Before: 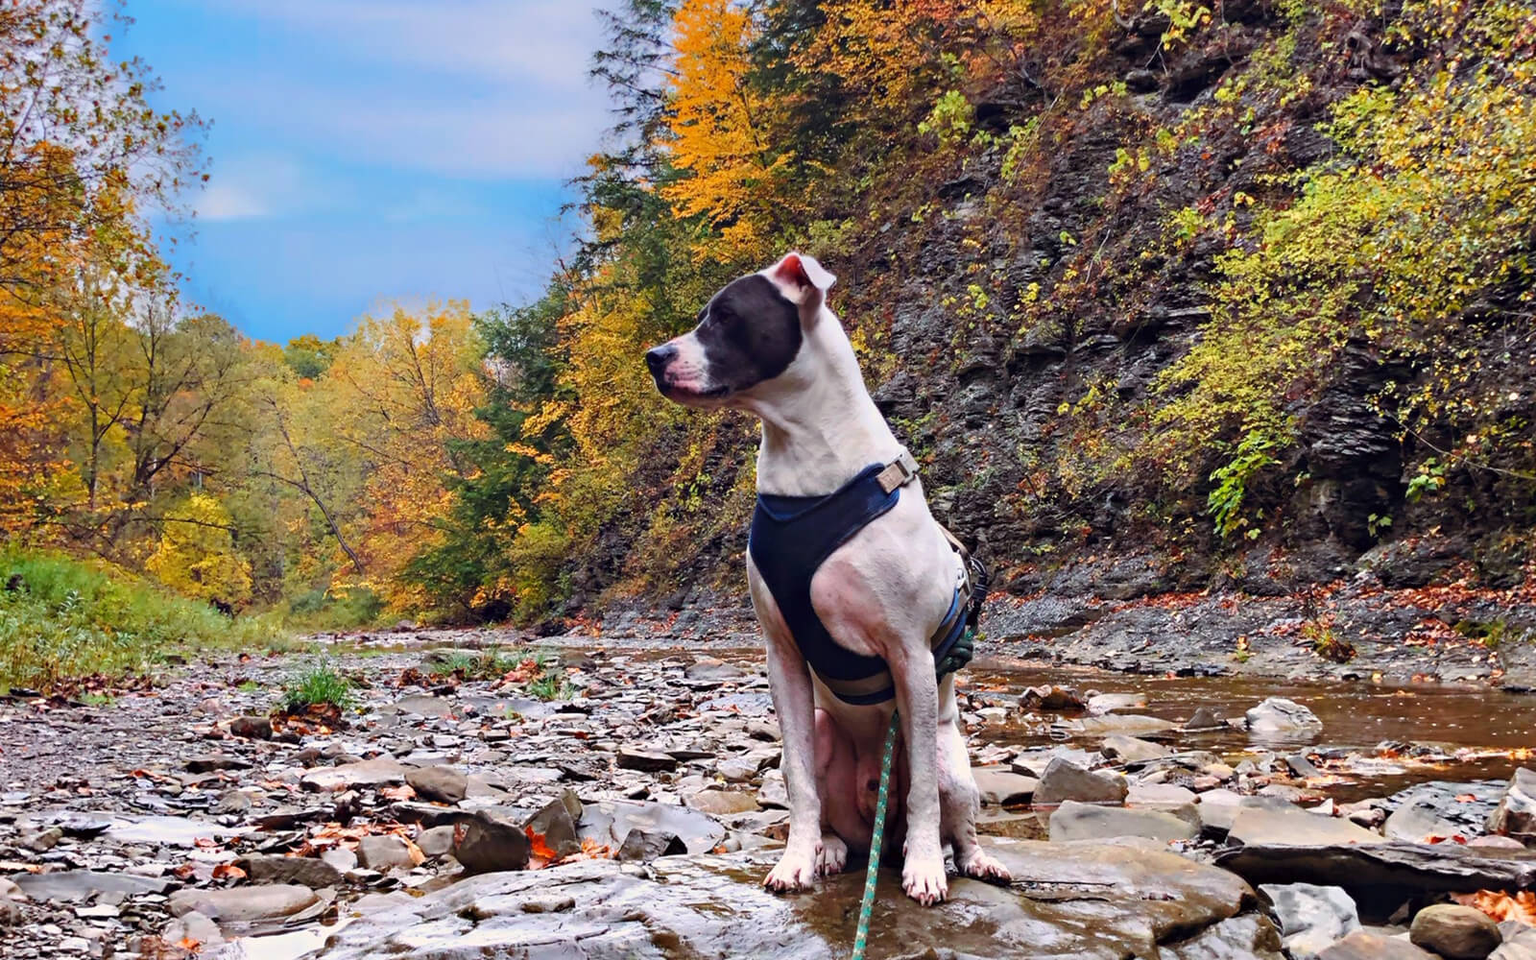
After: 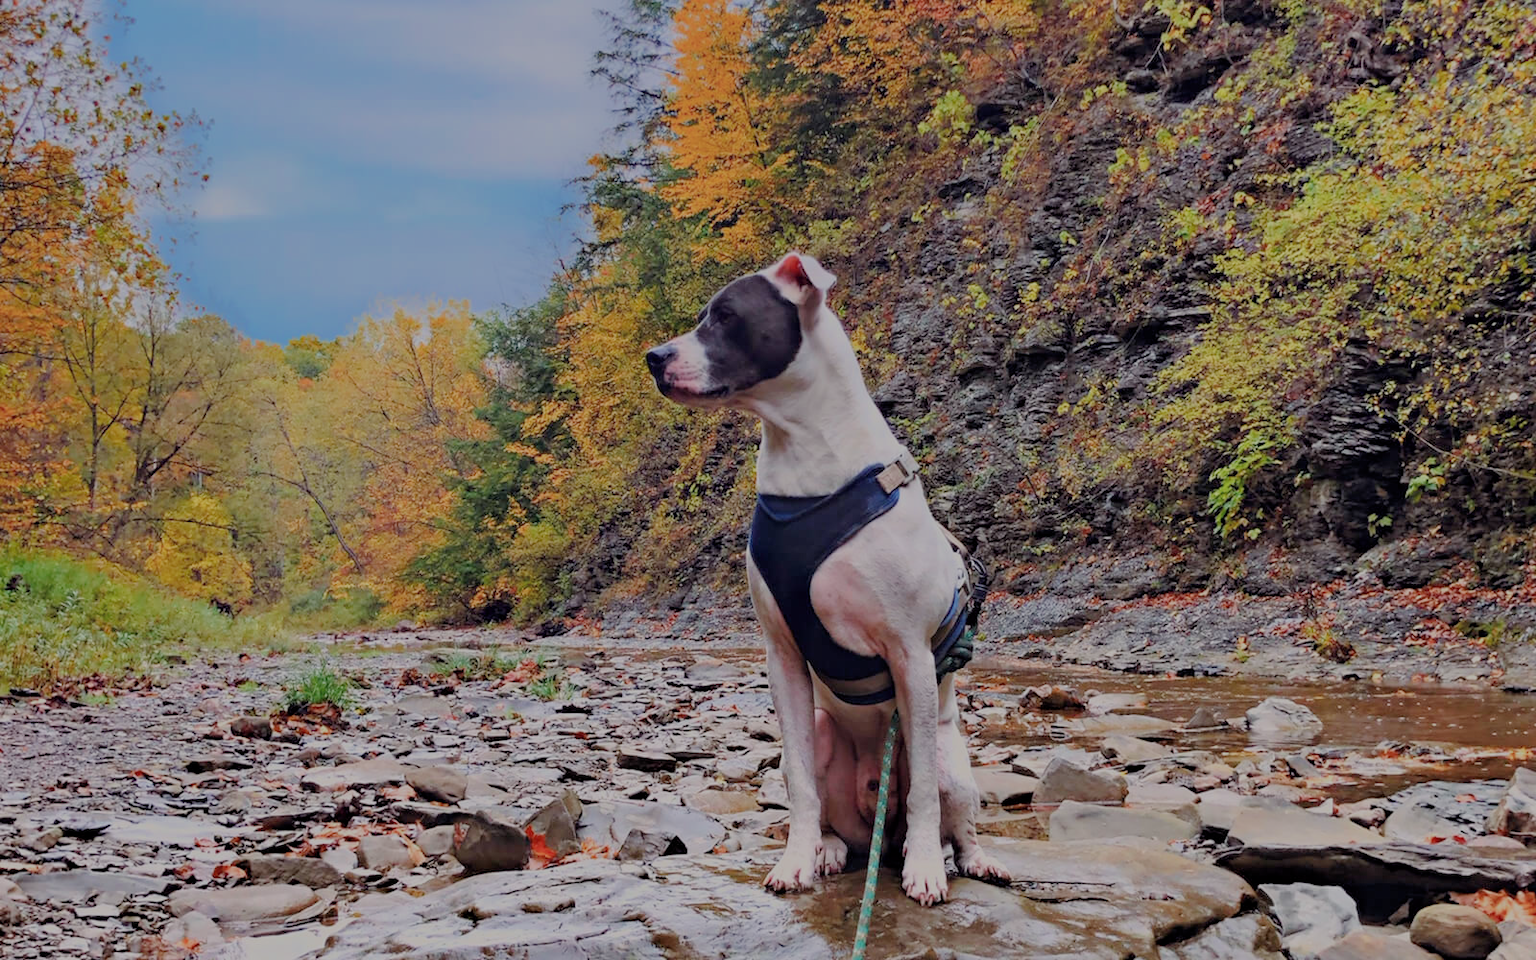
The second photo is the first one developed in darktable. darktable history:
filmic rgb: middle gray luminance 2.71%, black relative exposure -9.9 EV, white relative exposure 6.99 EV, dynamic range scaling 10.31%, target black luminance 0%, hardness 3.18, latitude 43.72%, contrast 0.665, highlights saturation mix 3.81%, shadows ↔ highlights balance 13.83%
